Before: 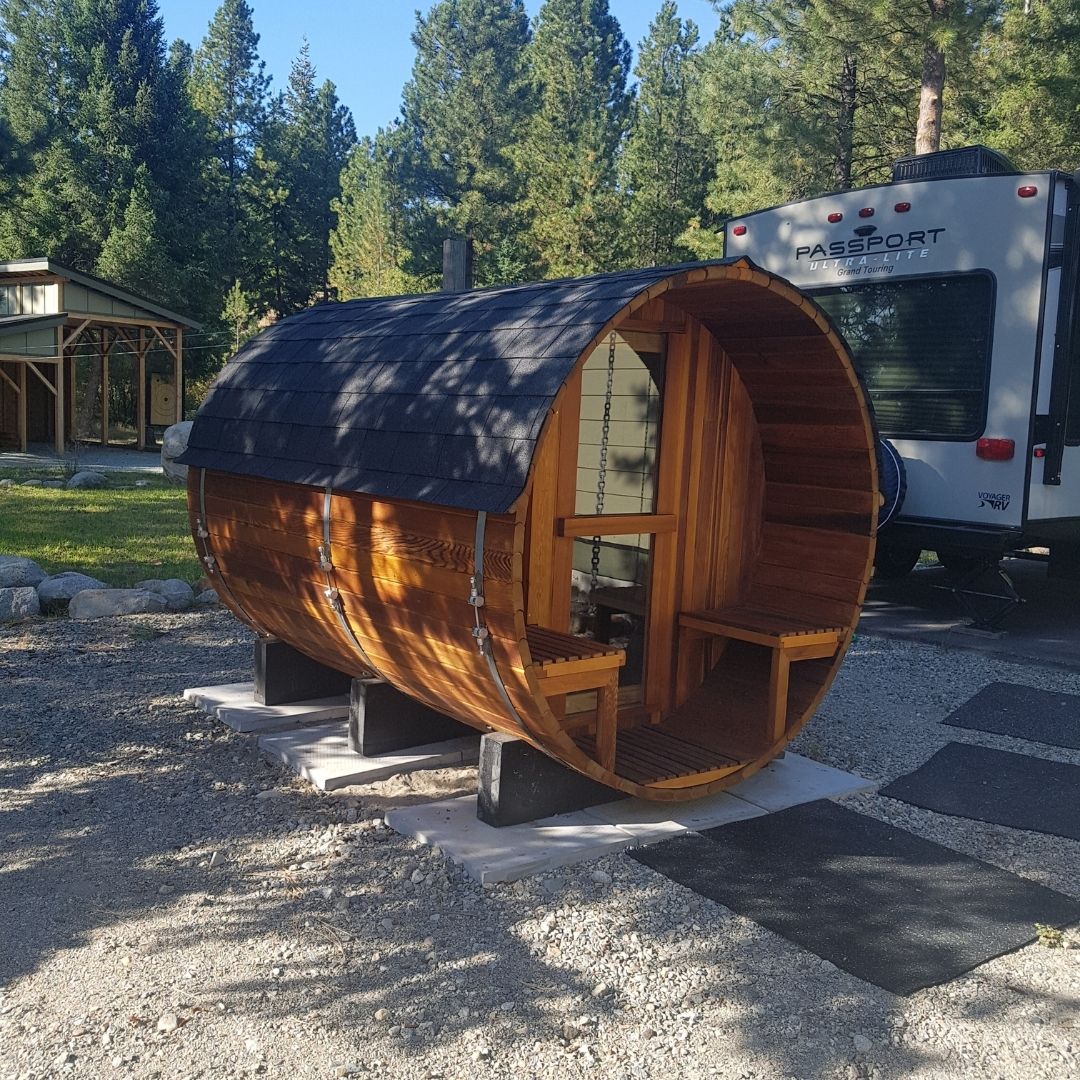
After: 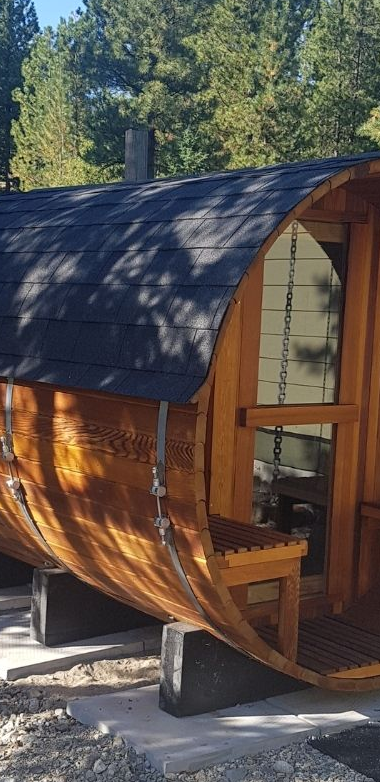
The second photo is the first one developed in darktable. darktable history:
crop and rotate: left 29.476%, top 10.214%, right 35.32%, bottom 17.333%
tone equalizer: on, module defaults
